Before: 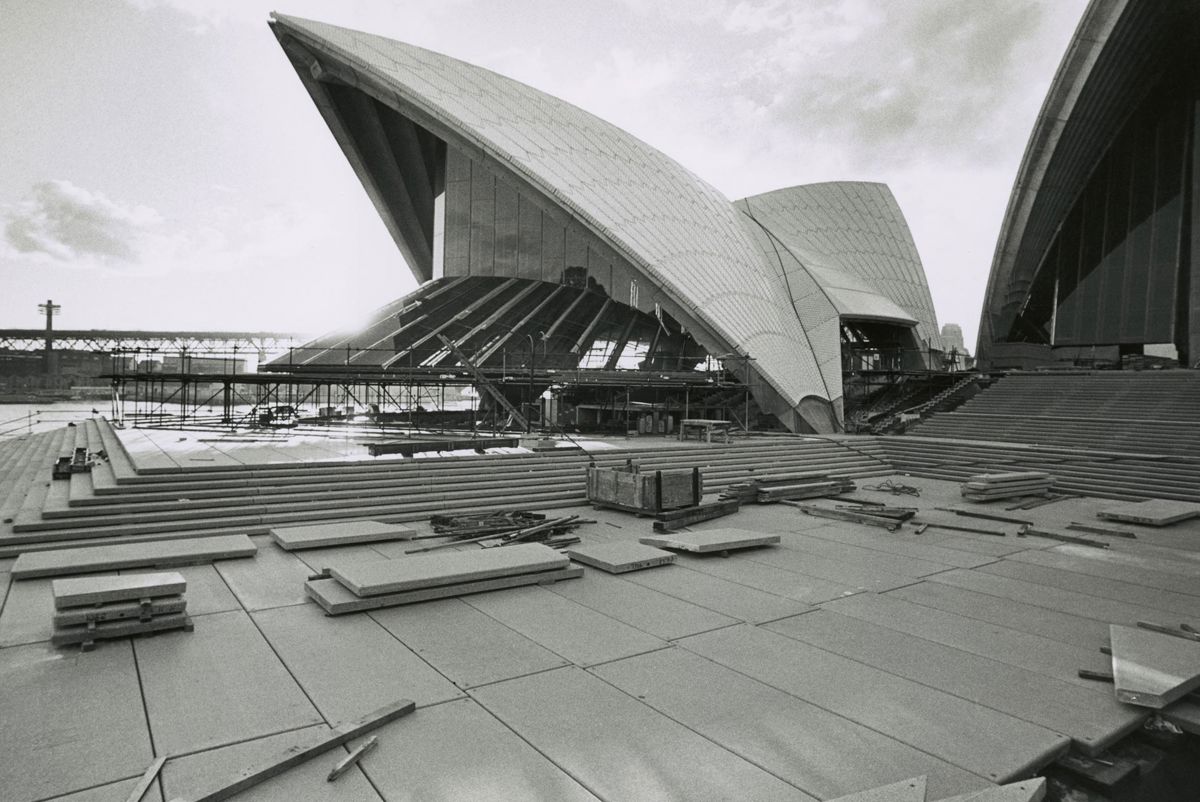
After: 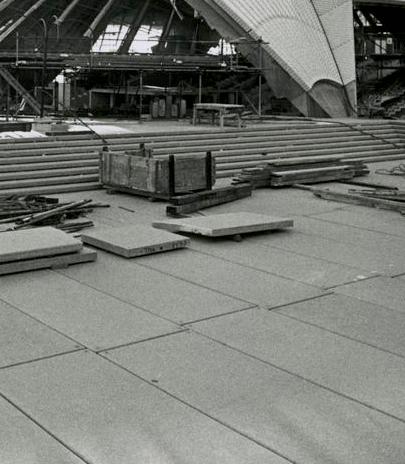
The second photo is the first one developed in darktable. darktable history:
exposure: black level correction 0.009, exposure 0.016 EV, compensate highlight preservation false
contrast brightness saturation: contrast 0.074
crop: left 40.618%, top 39.415%, right 25.604%, bottom 2.673%
